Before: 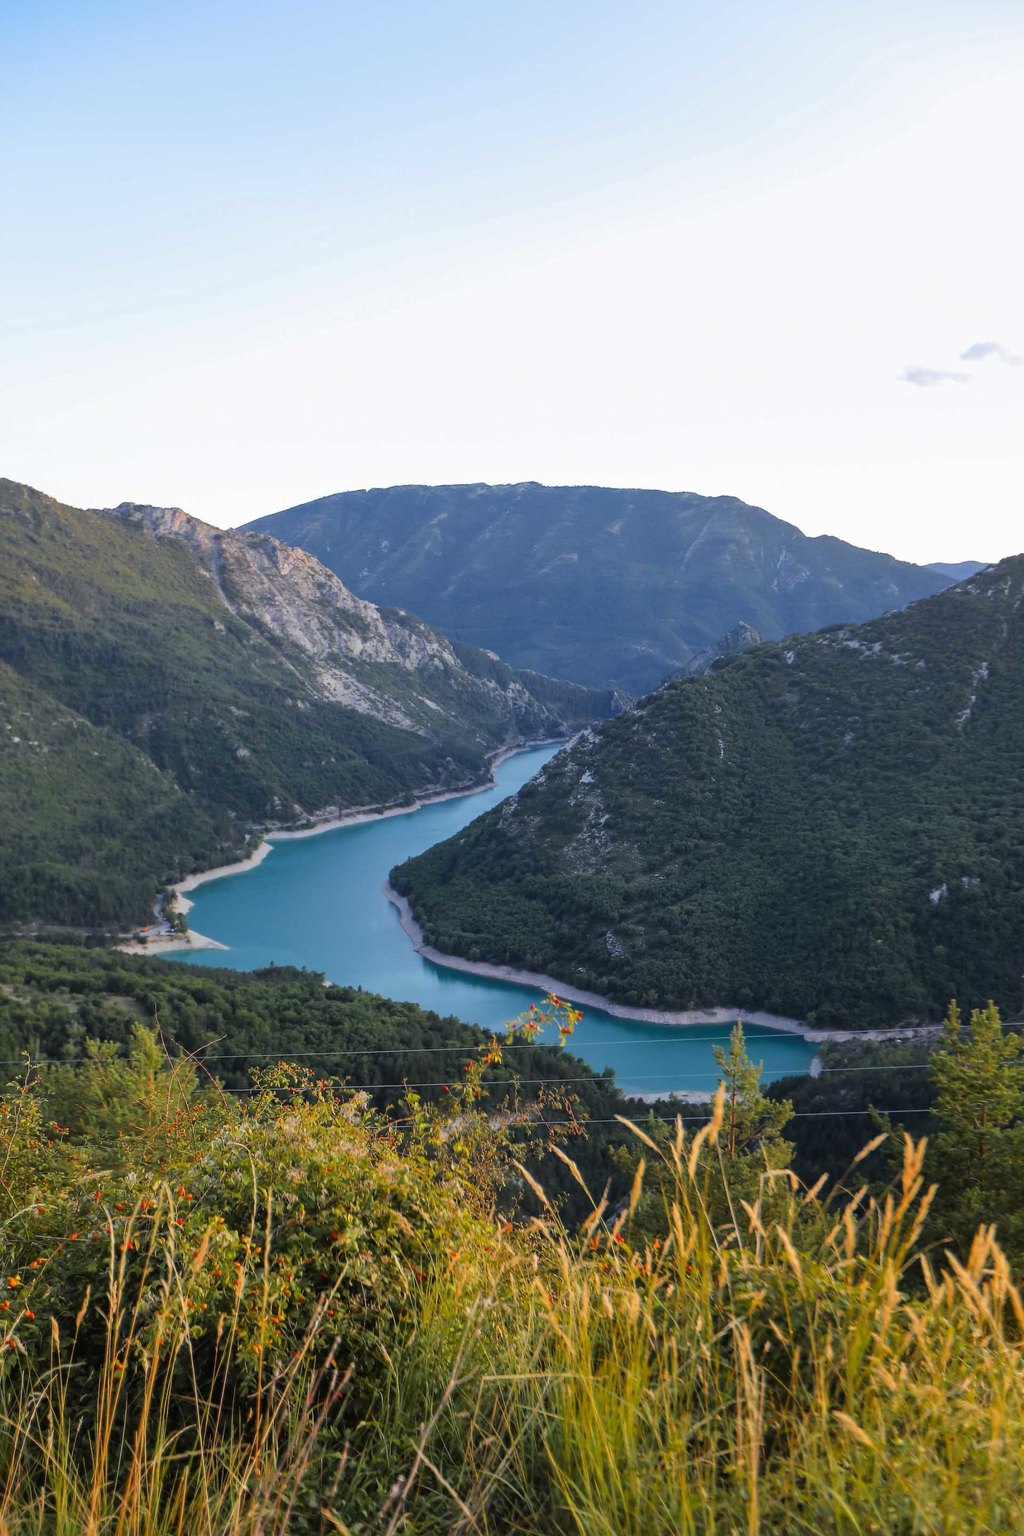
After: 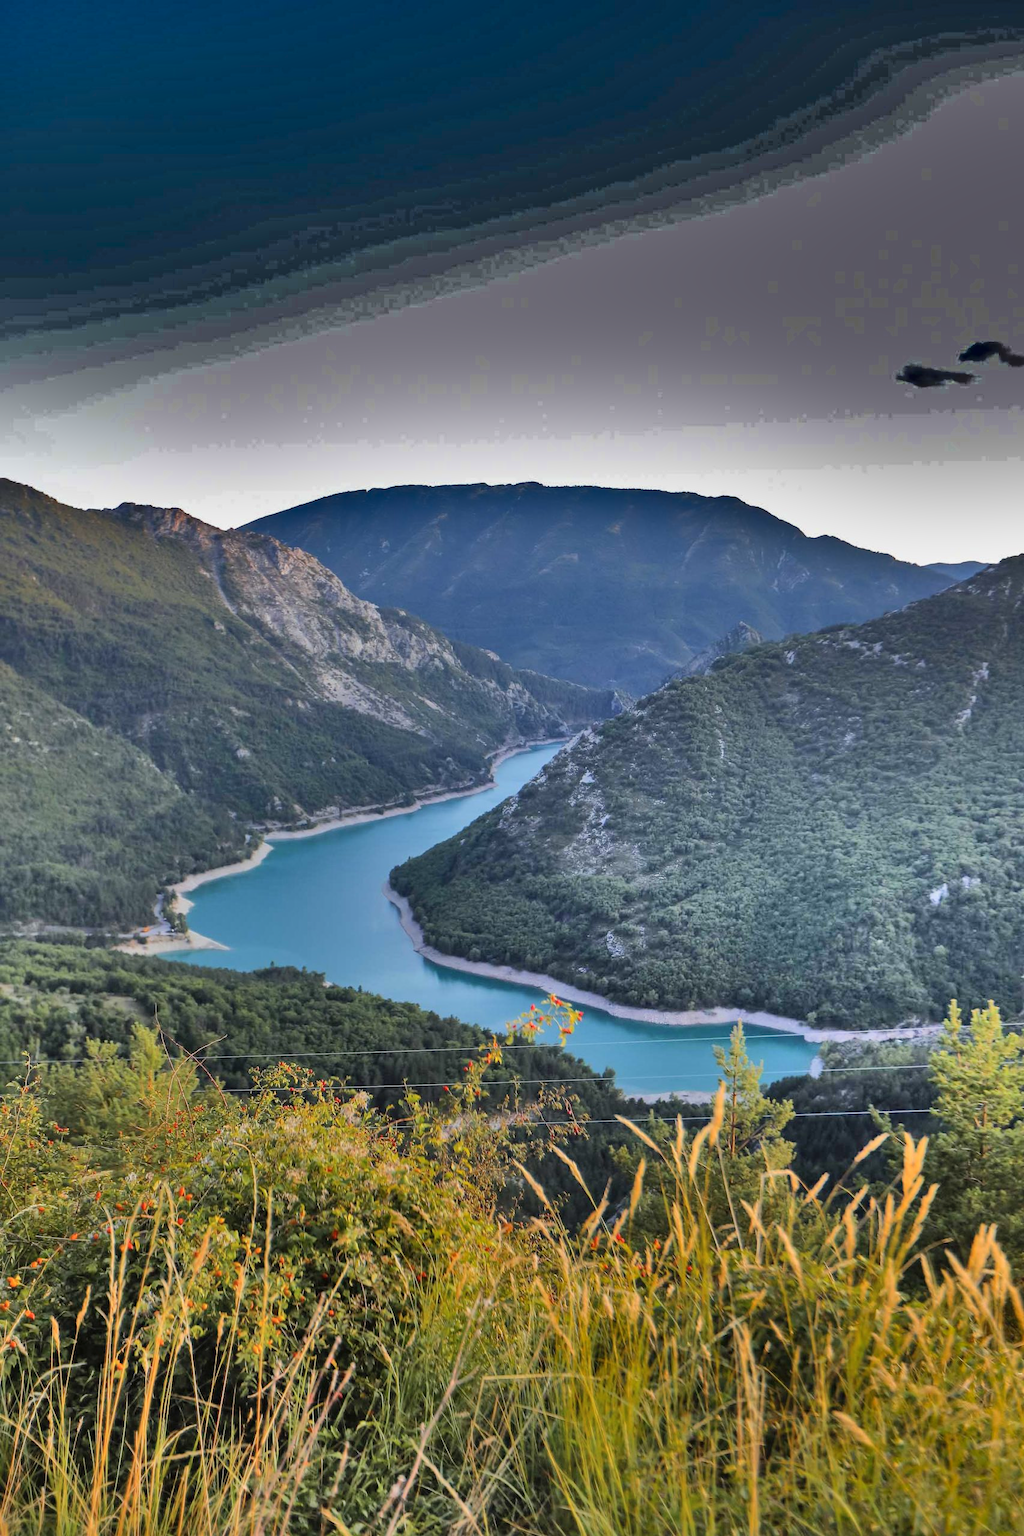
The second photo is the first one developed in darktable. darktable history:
shadows and highlights: radius 123.99, shadows 99.23, white point adjustment -2.85, highlights -98.48, soften with gaussian
